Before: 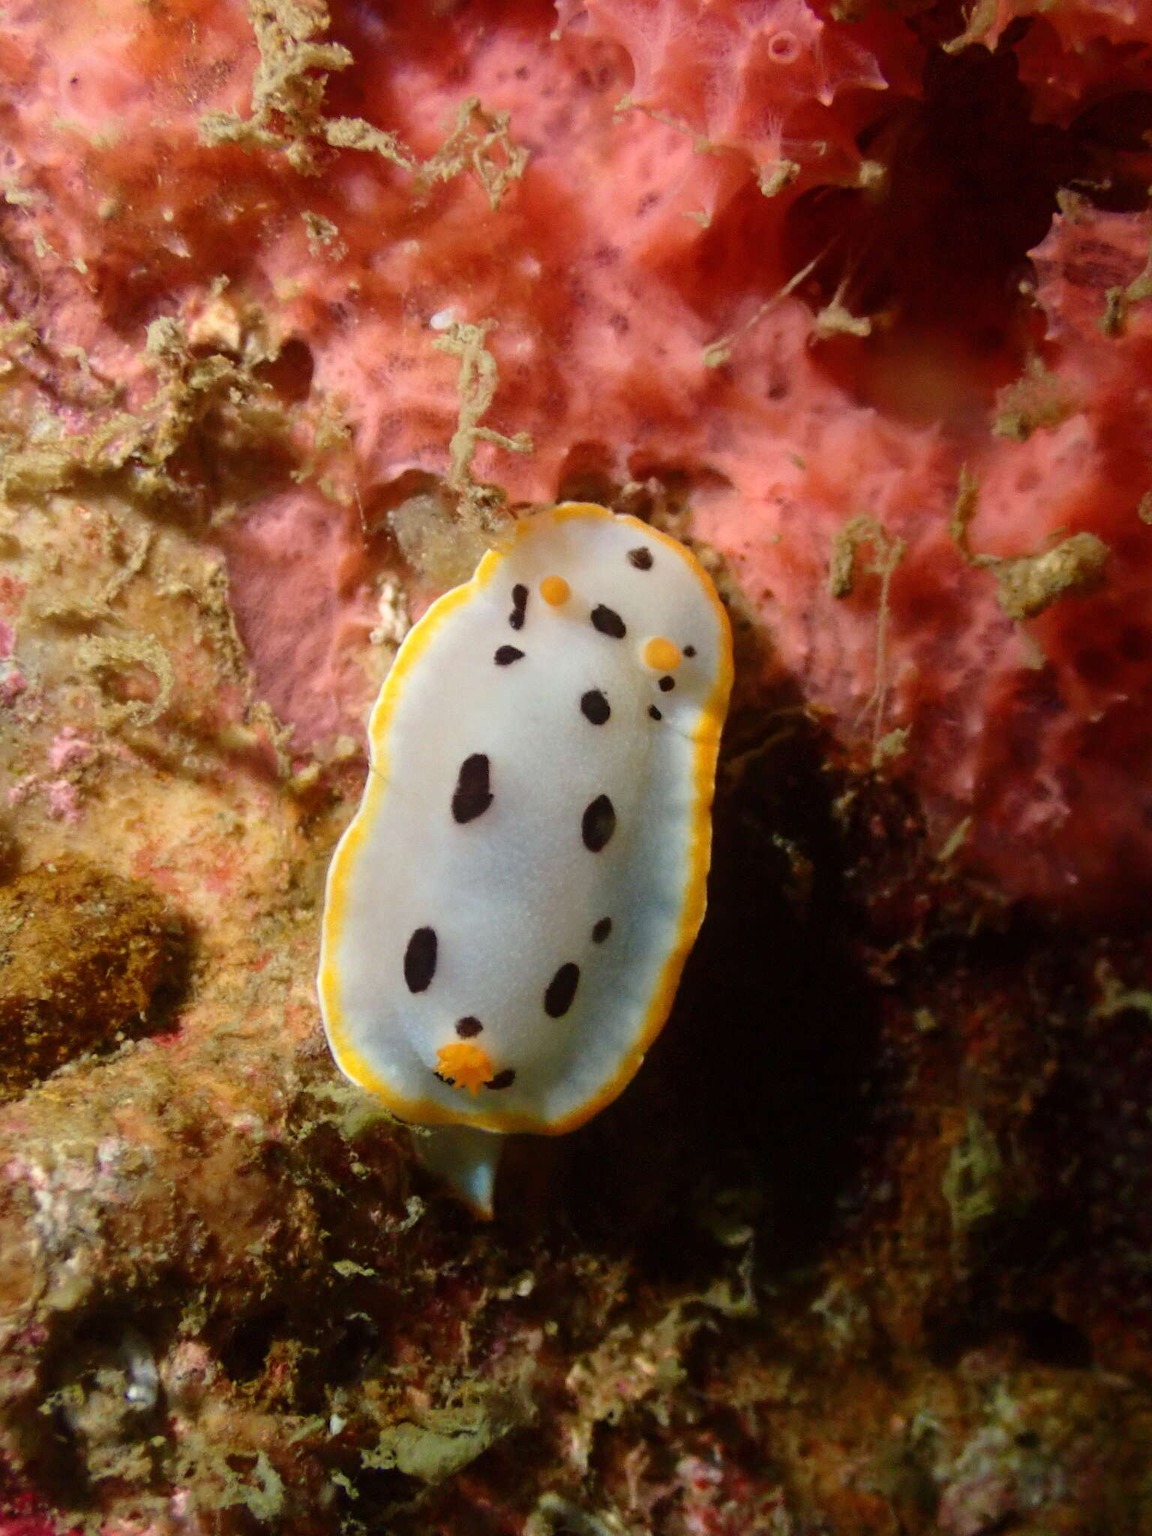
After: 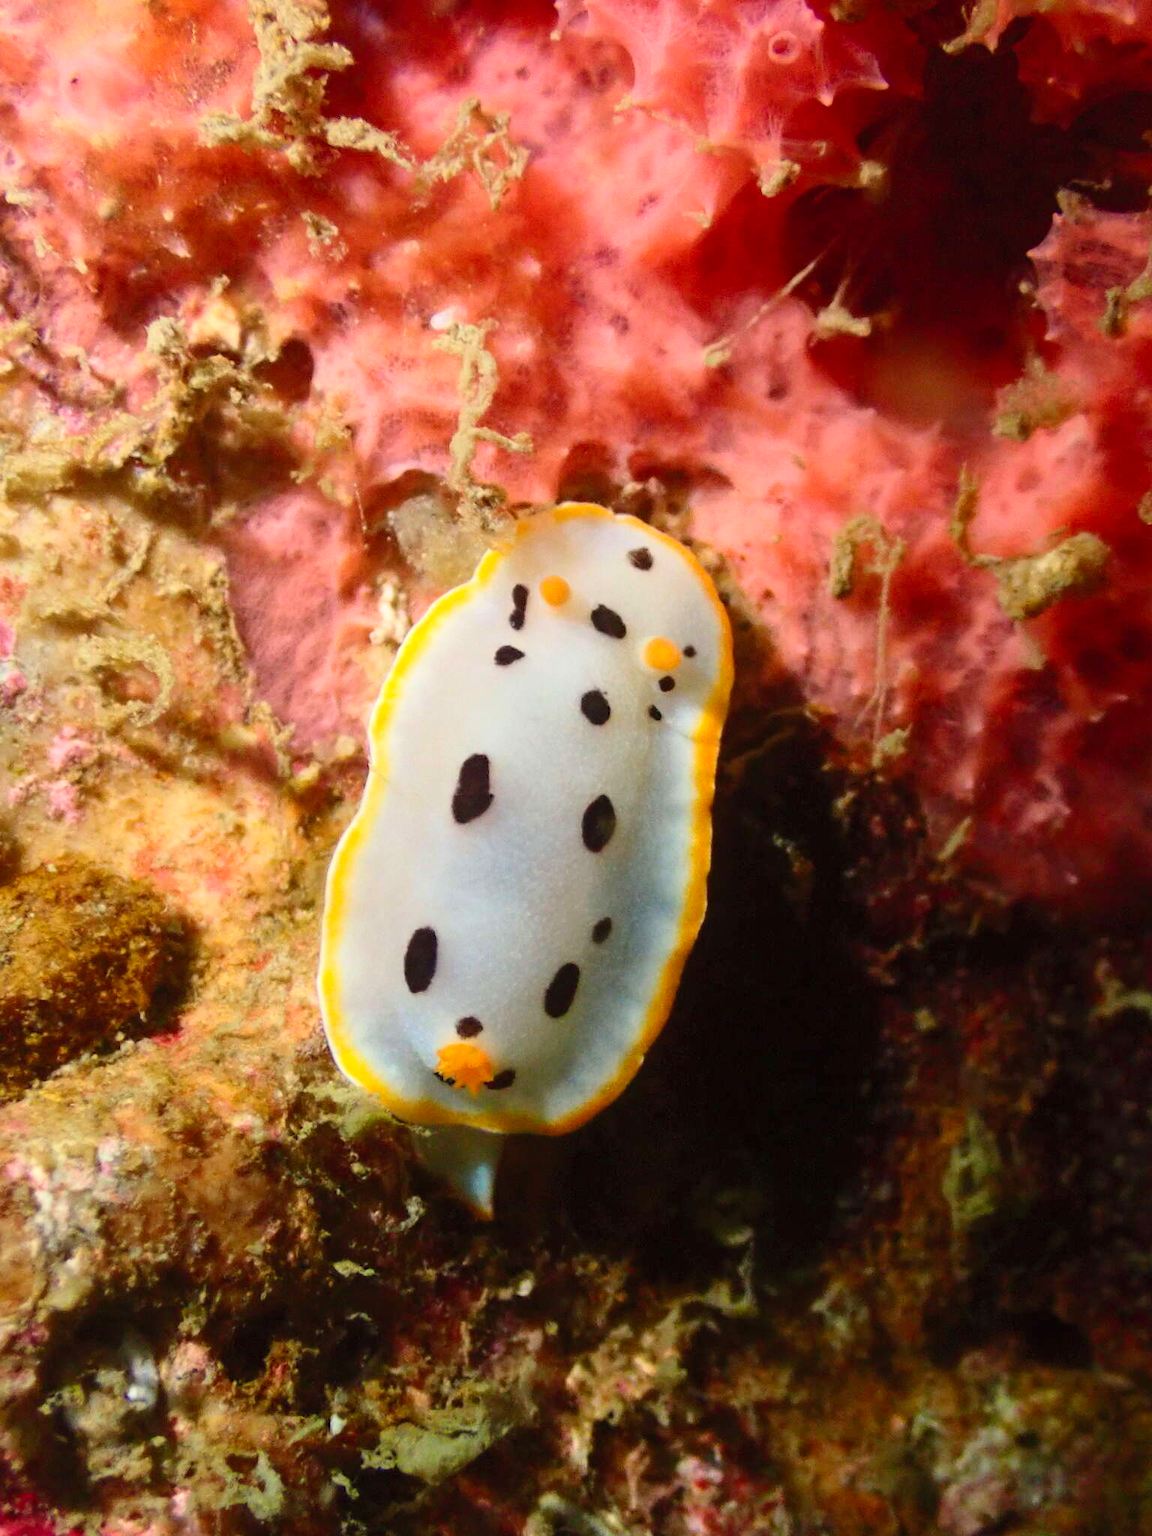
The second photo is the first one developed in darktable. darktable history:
contrast brightness saturation: contrast 0.197, brightness 0.162, saturation 0.229
